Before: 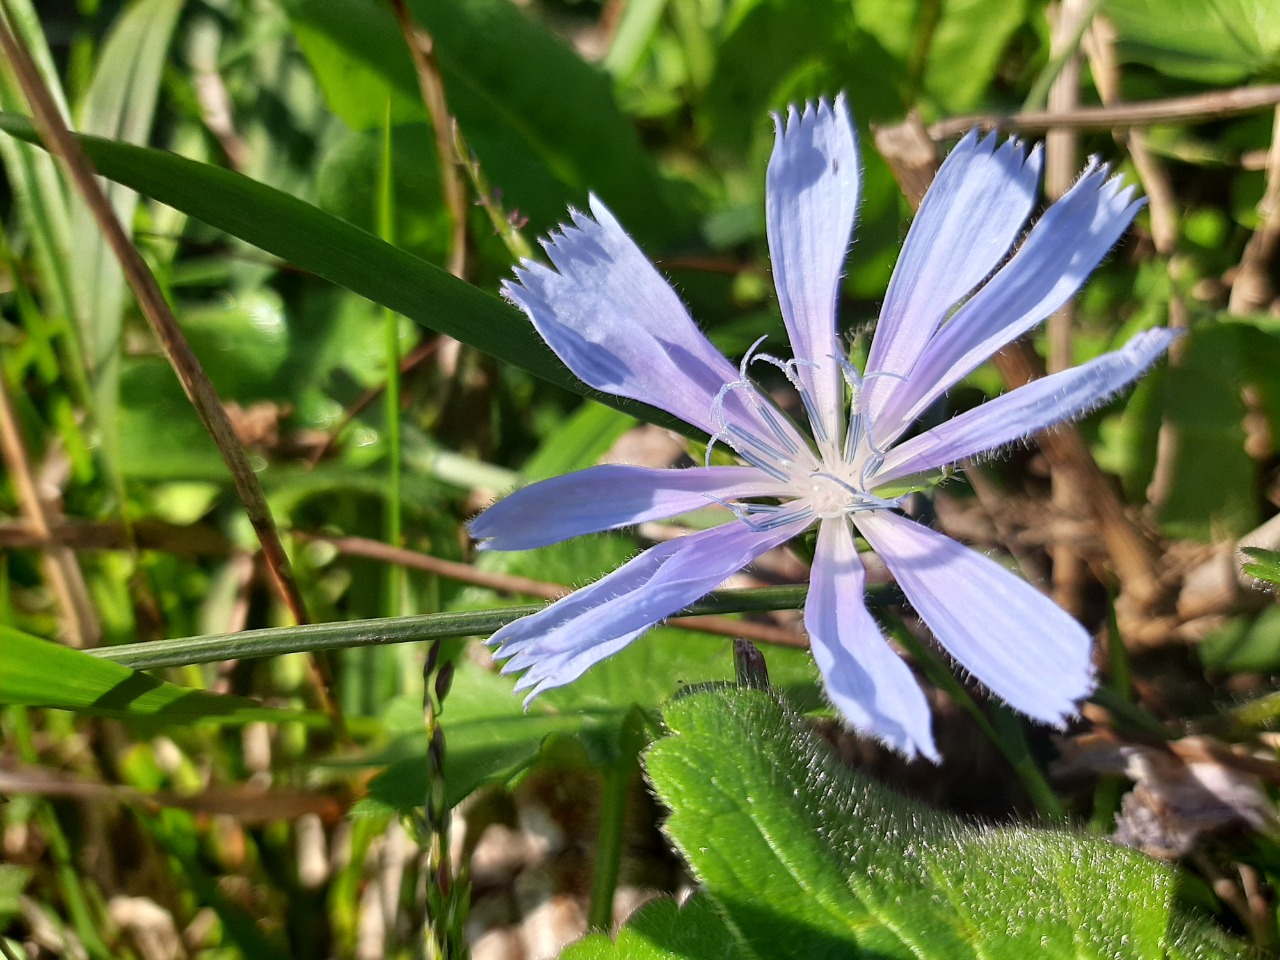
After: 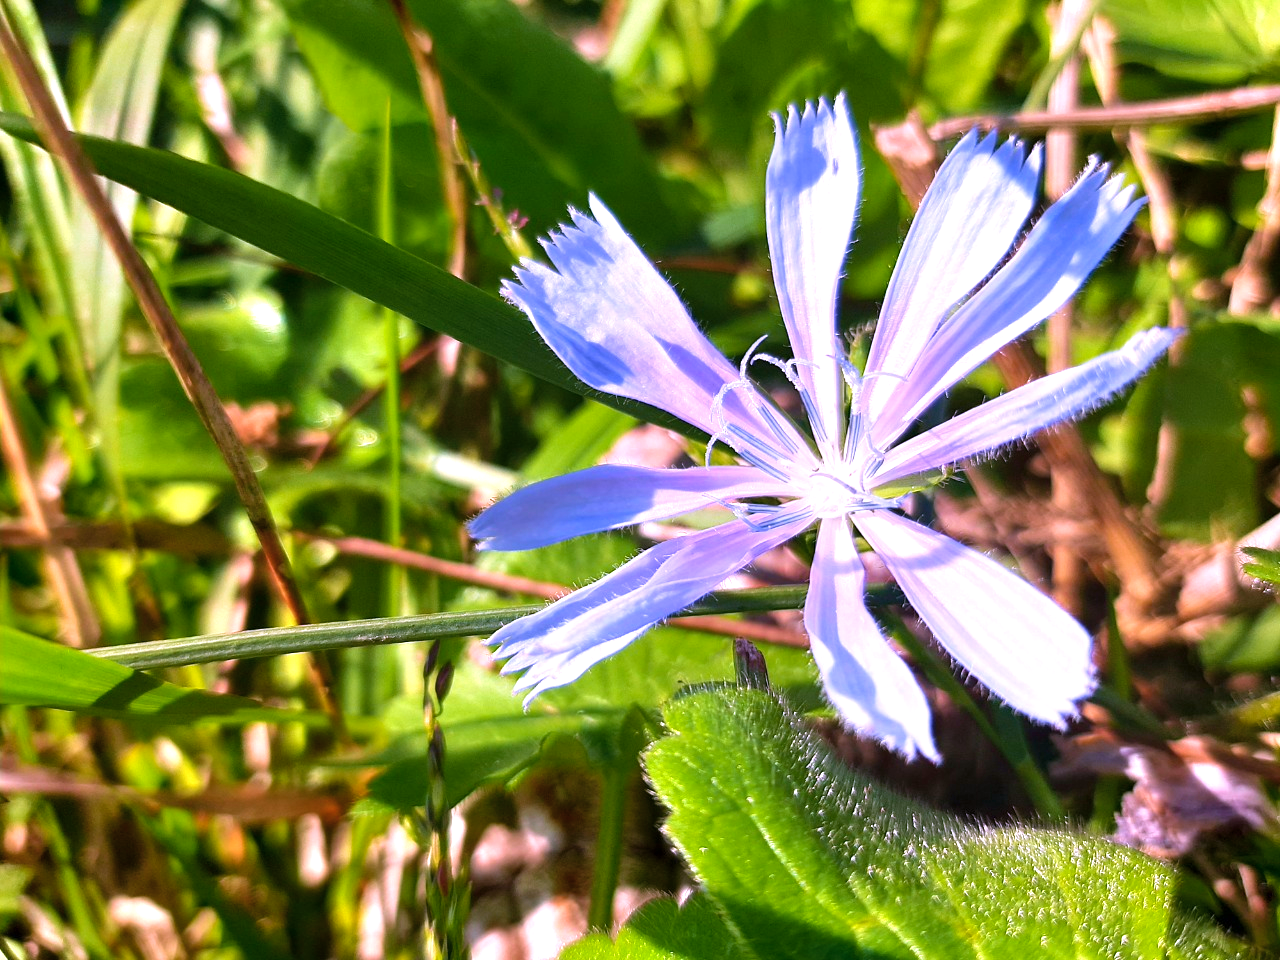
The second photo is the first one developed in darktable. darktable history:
color balance rgb: perceptual saturation grading › global saturation 30%, global vibrance 20%
color correction: highlights a* 15.03, highlights b* -25.07
exposure: exposure 0.661 EV, compensate highlight preservation false
velvia: on, module defaults
